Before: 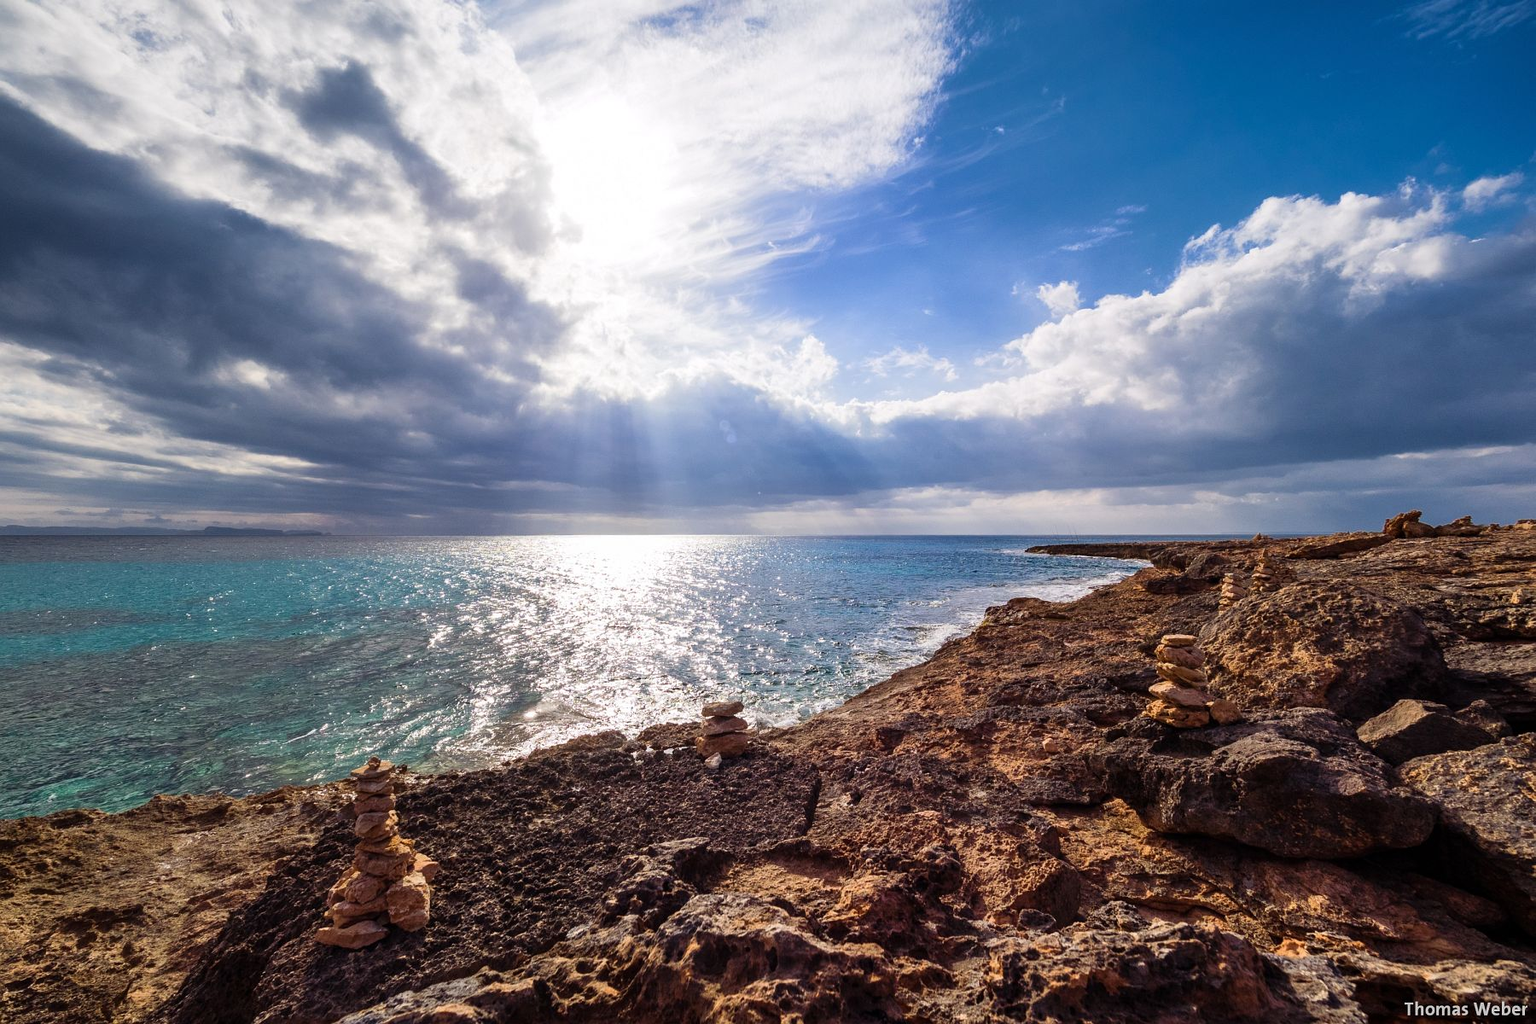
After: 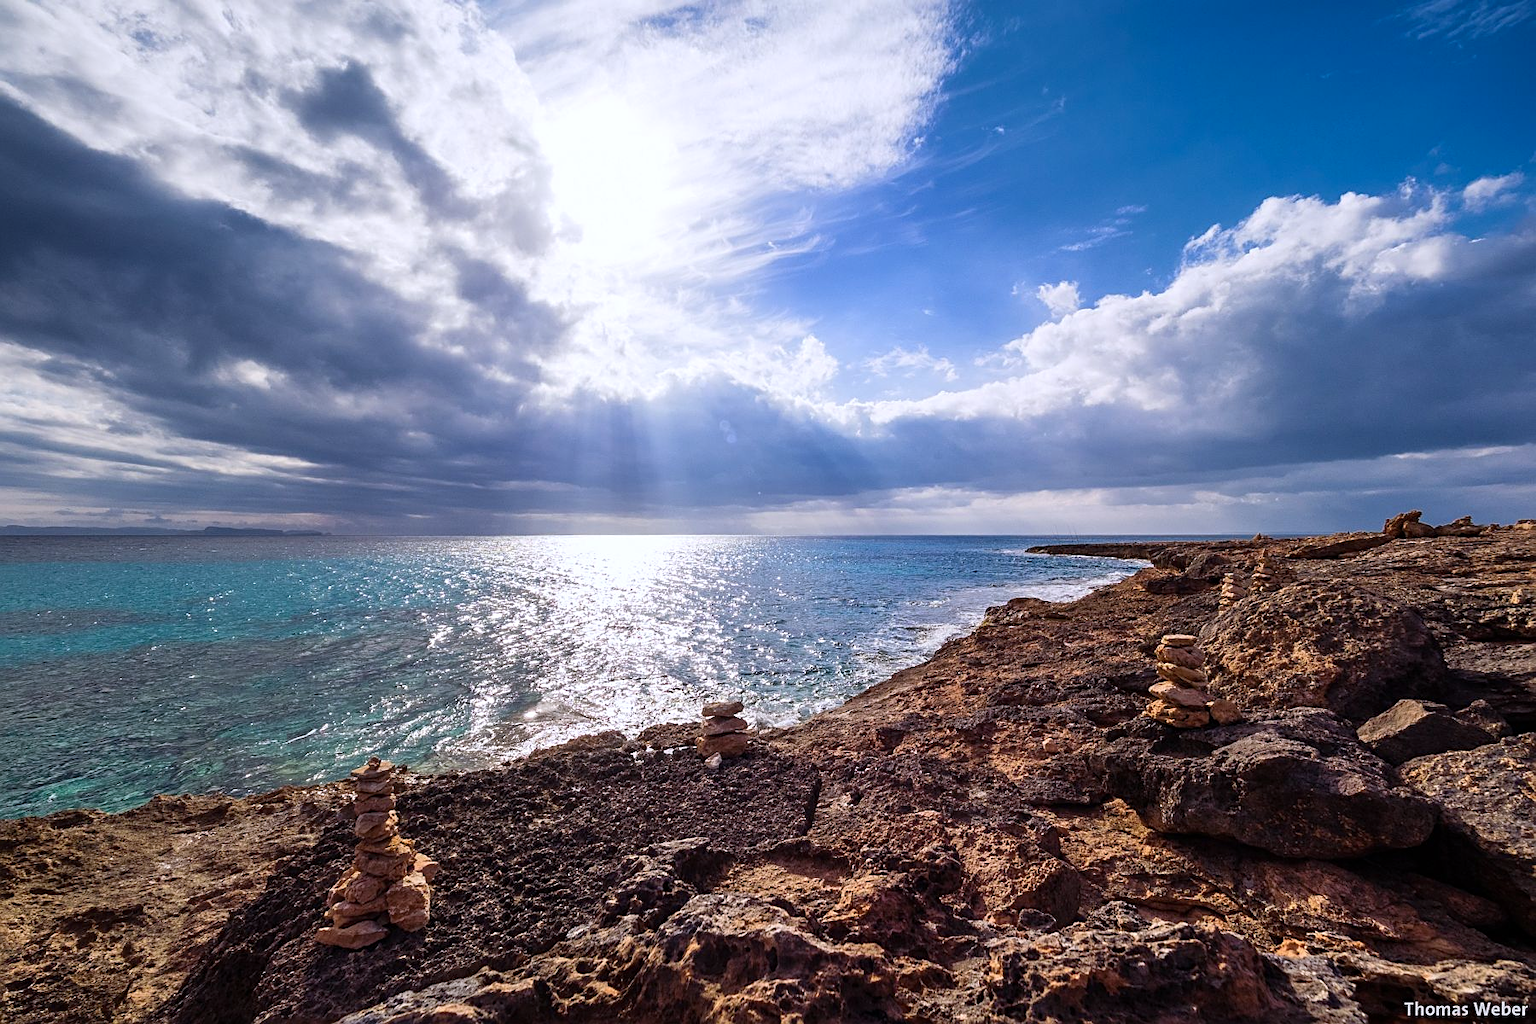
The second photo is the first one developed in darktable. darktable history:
sharpen: radius 2.518, amount 0.318
color calibration: illuminant as shot in camera, x 0.358, y 0.373, temperature 4628.91 K
exposure: compensate highlight preservation false
